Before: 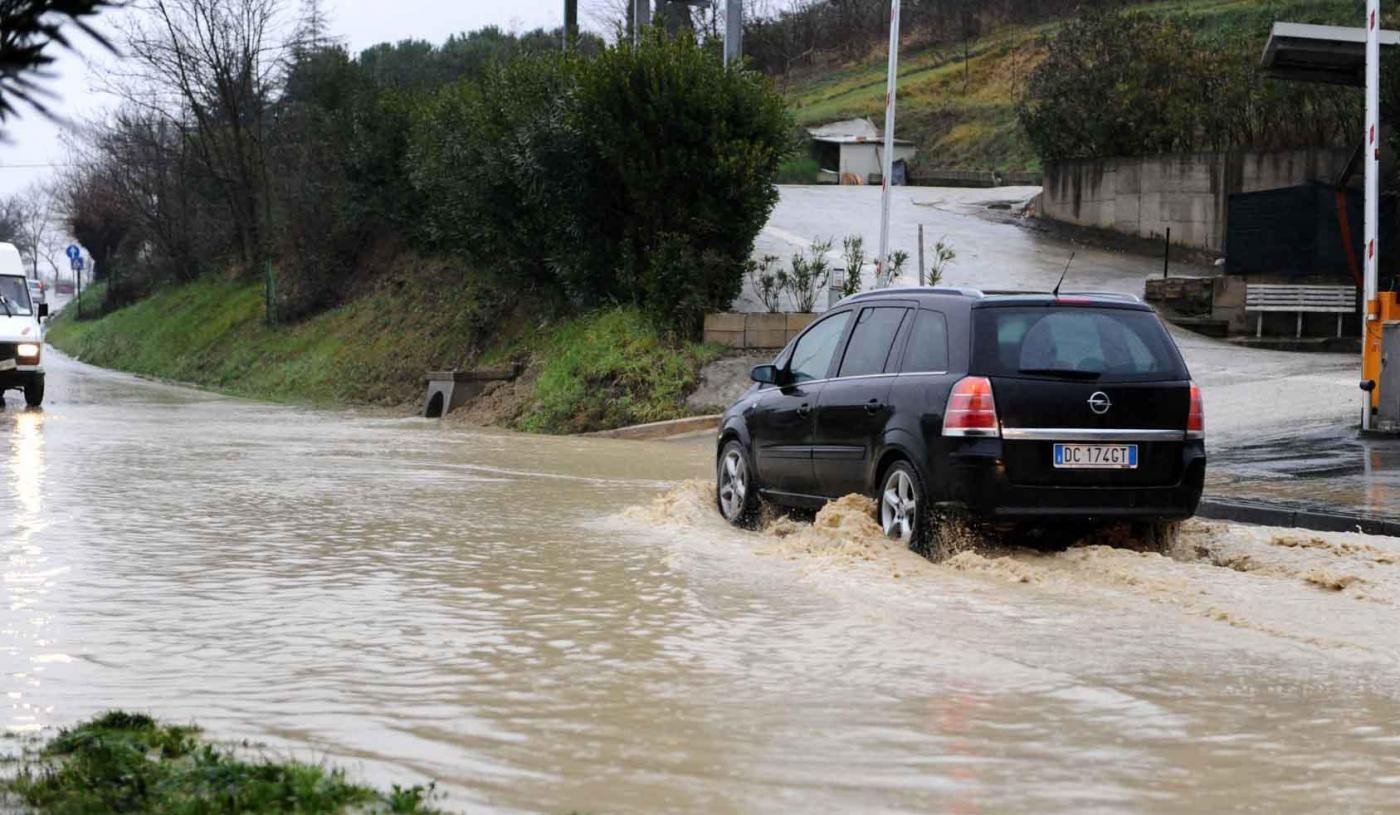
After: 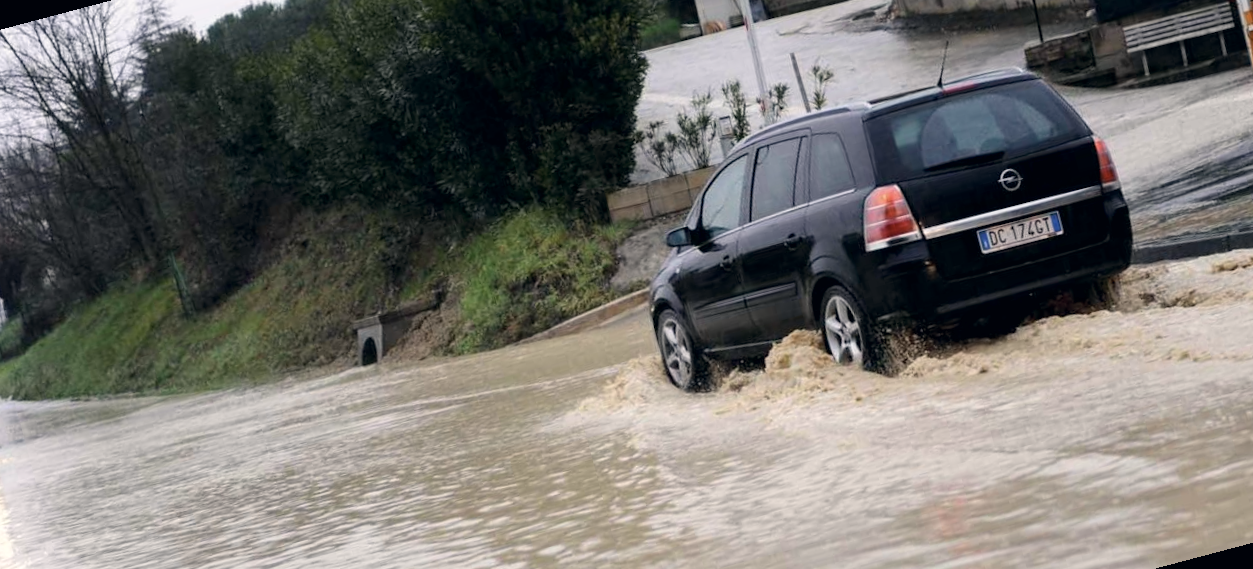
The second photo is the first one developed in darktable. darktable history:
rotate and perspective: rotation -14.8°, crop left 0.1, crop right 0.903, crop top 0.25, crop bottom 0.748
local contrast: mode bilateral grid, contrast 100, coarseness 100, detail 108%, midtone range 0.2
color correction: highlights a* 2.75, highlights b* 5, shadows a* -2.04, shadows b* -4.84, saturation 0.8
exposure: black level correction 0.001, compensate highlight preservation false
